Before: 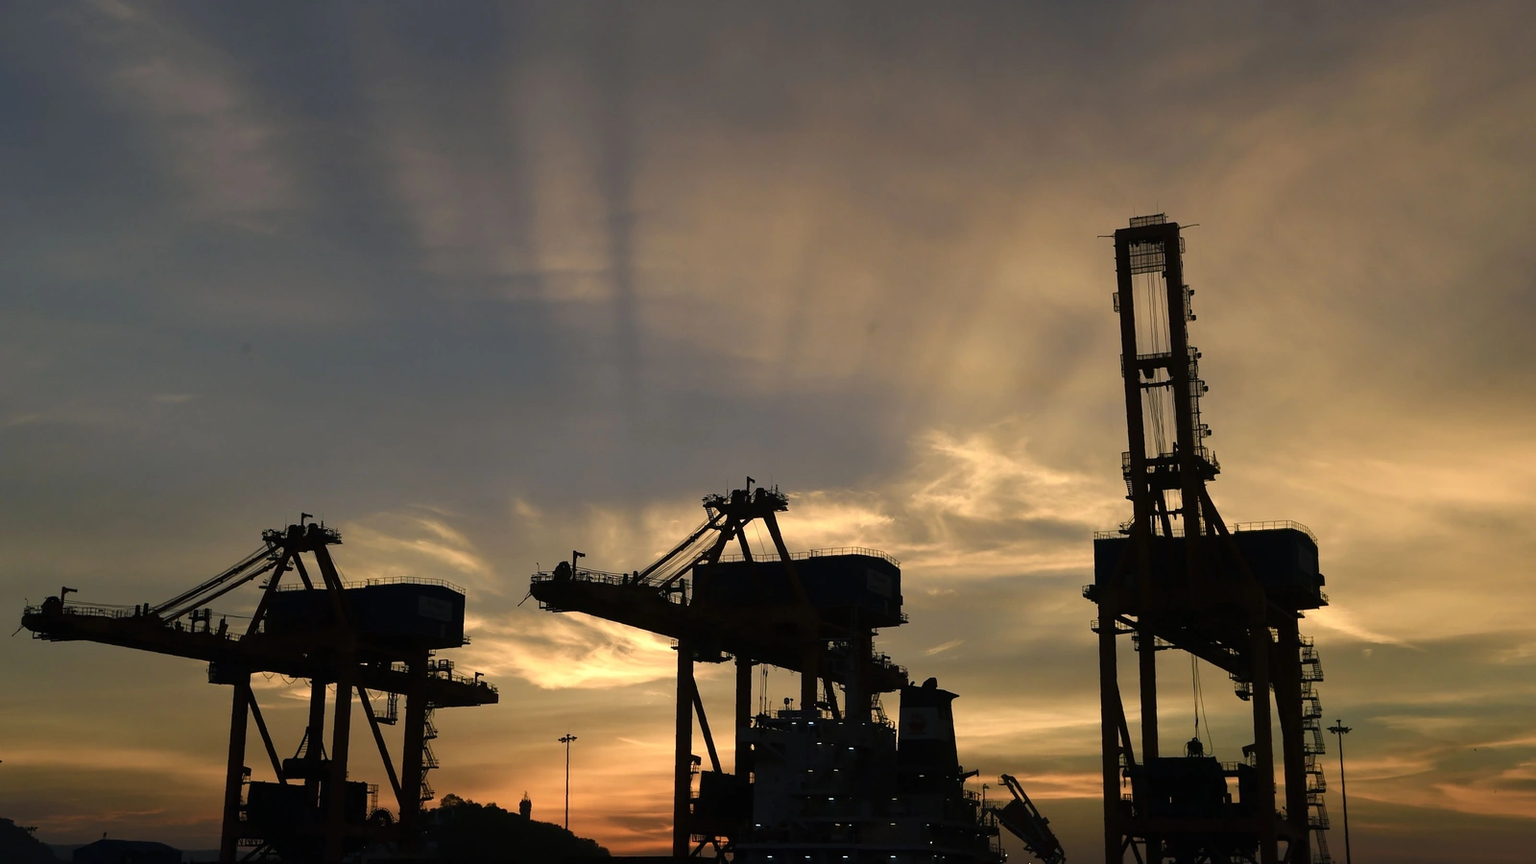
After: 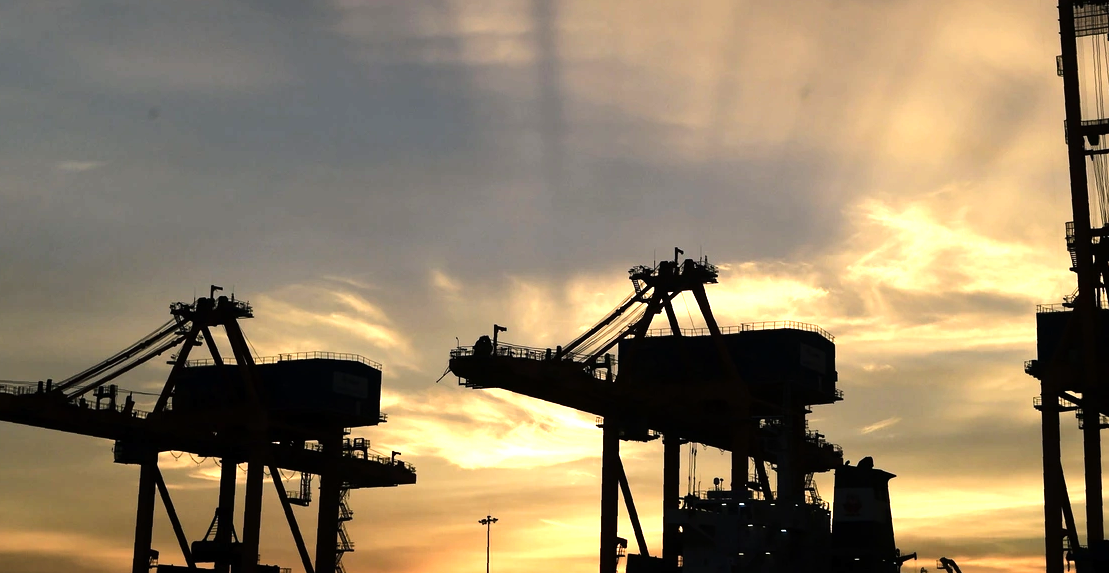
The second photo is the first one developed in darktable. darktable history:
exposure: black level correction 0.001, exposure 0.5 EV, compensate exposure bias true, compensate highlight preservation false
crop: left 6.488%, top 27.668%, right 24.183%, bottom 8.656%
tone equalizer: -8 EV -0.75 EV, -7 EV -0.7 EV, -6 EV -0.6 EV, -5 EV -0.4 EV, -3 EV 0.4 EV, -2 EV 0.6 EV, -1 EV 0.7 EV, +0 EV 0.75 EV, edges refinement/feathering 500, mask exposure compensation -1.57 EV, preserve details no
vibrance: vibrance 14%
